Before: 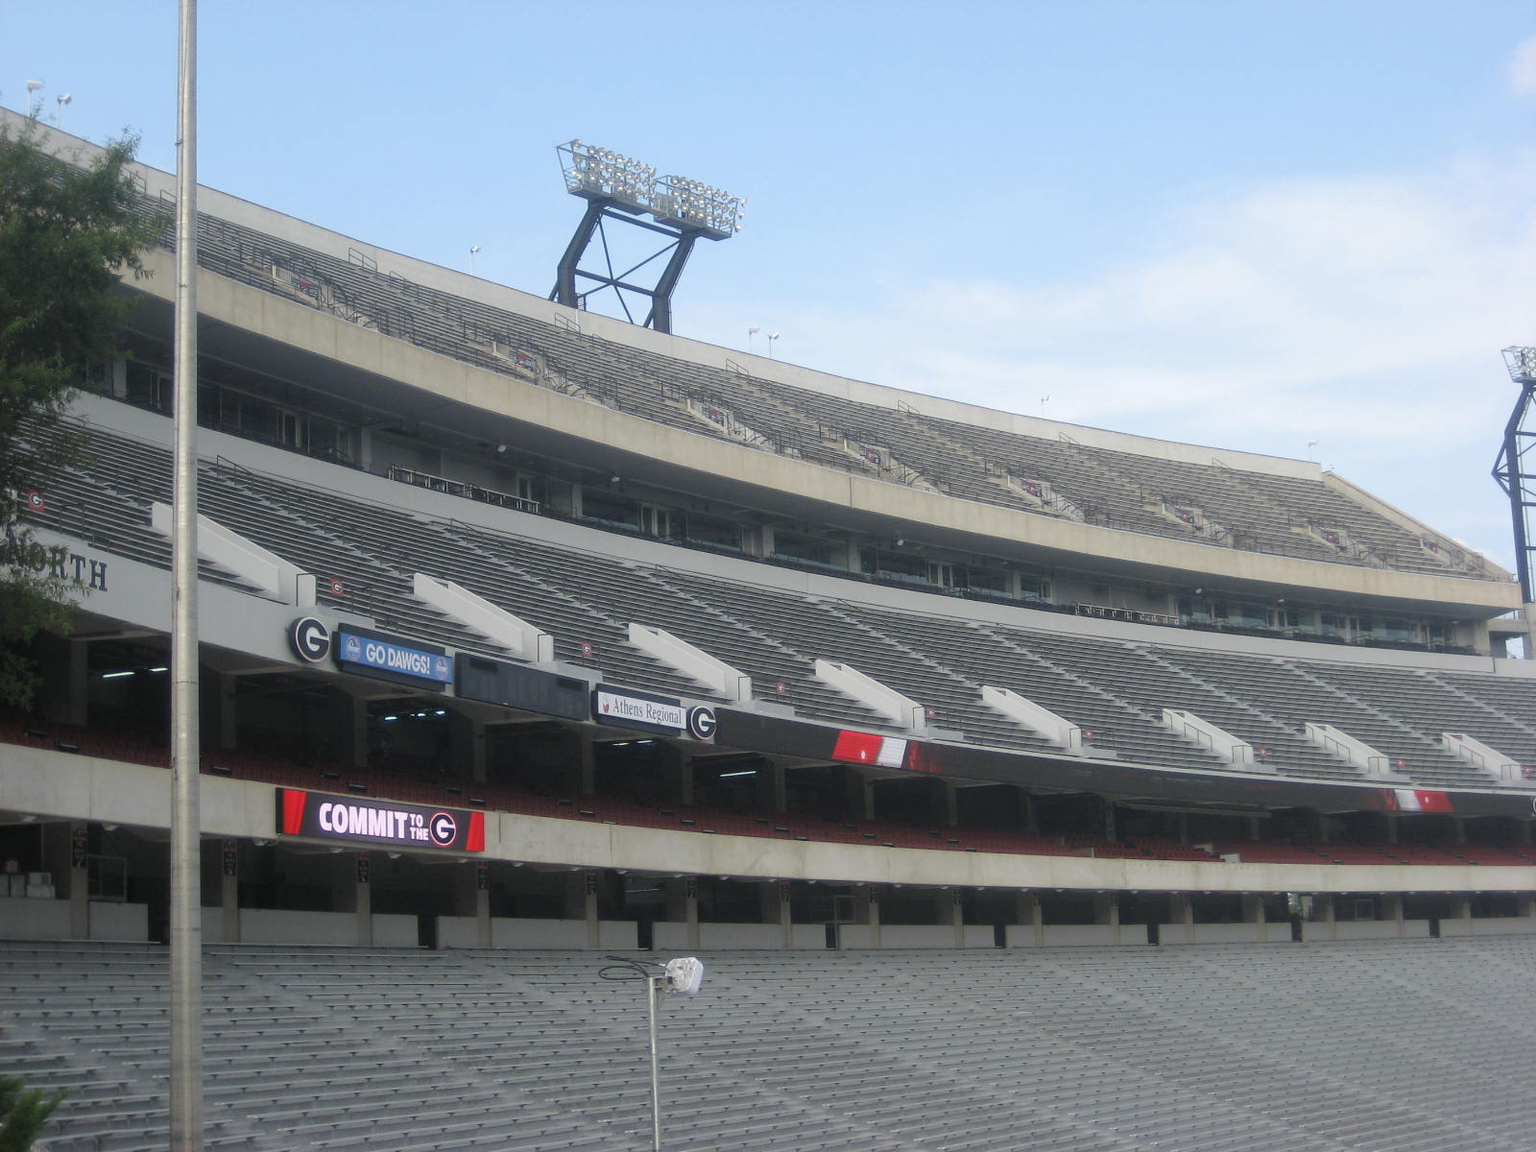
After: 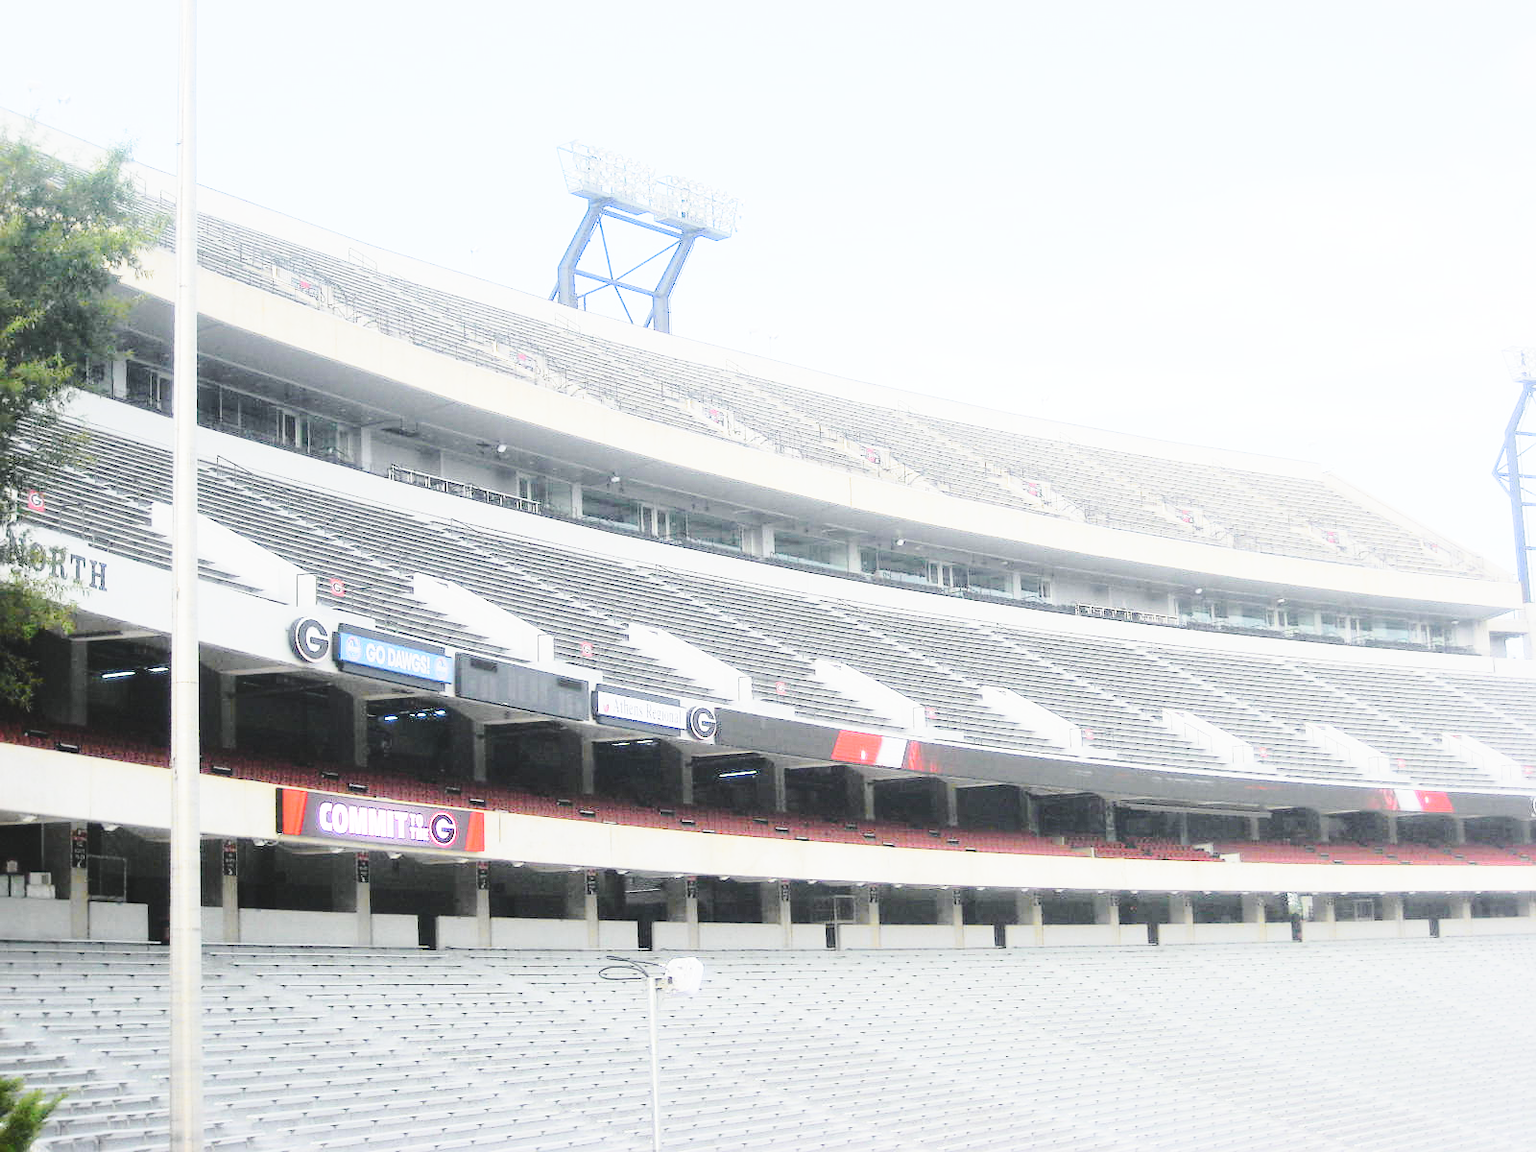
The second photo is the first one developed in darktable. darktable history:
sharpen: radius 1.458, amount 0.398, threshold 1.271
exposure: black level correction -0.002, exposure 1.115 EV, compensate highlight preservation false
tone curve: curves: ch0 [(0, 0.028) (0.037, 0.05) (0.123, 0.114) (0.19, 0.176) (0.269, 0.27) (0.48, 0.57) (0.595, 0.695) (0.718, 0.823) (0.855, 0.913) (1, 0.982)]; ch1 [(0, 0) (0.243, 0.245) (0.422, 0.415) (0.493, 0.495) (0.508, 0.506) (0.536, 0.538) (0.569, 0.58) (0.611, 0.644) (0.769, 0.807) (1, 1)]; ch2 [(0, 0) (0.249, 0.216) (0.349, 0.321) (0.424, 0.442) (0.476, 0.483) (0.498, 0.499) (0.517, 0.519) (0.532, 0.547) (0.569, 0.608) (0.614, 0.661) (0.706, 0.75) (0.808, 0.809) (0.991, 0.968)], color space Lab, independent channels, preserve colors none
base curve: curves: ch0 [(0, 0) (0.032, 0.037) (0.105, 0.228) (0.435, 0.76) (0.856, 0.983) (1, 1)], preserve colors none
